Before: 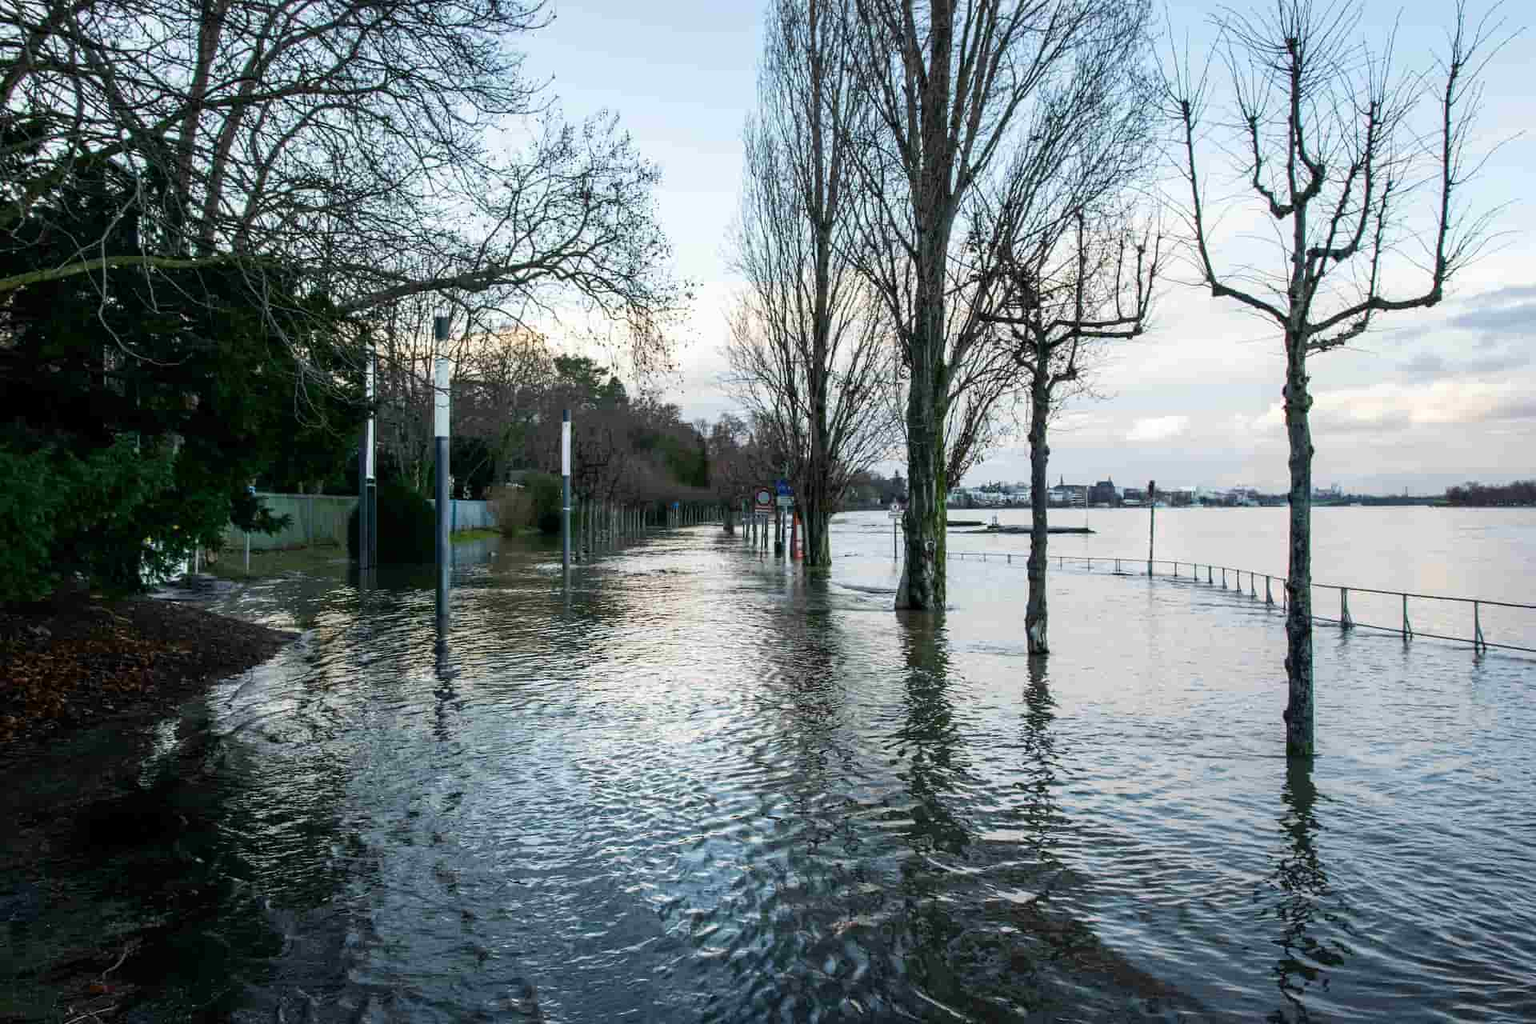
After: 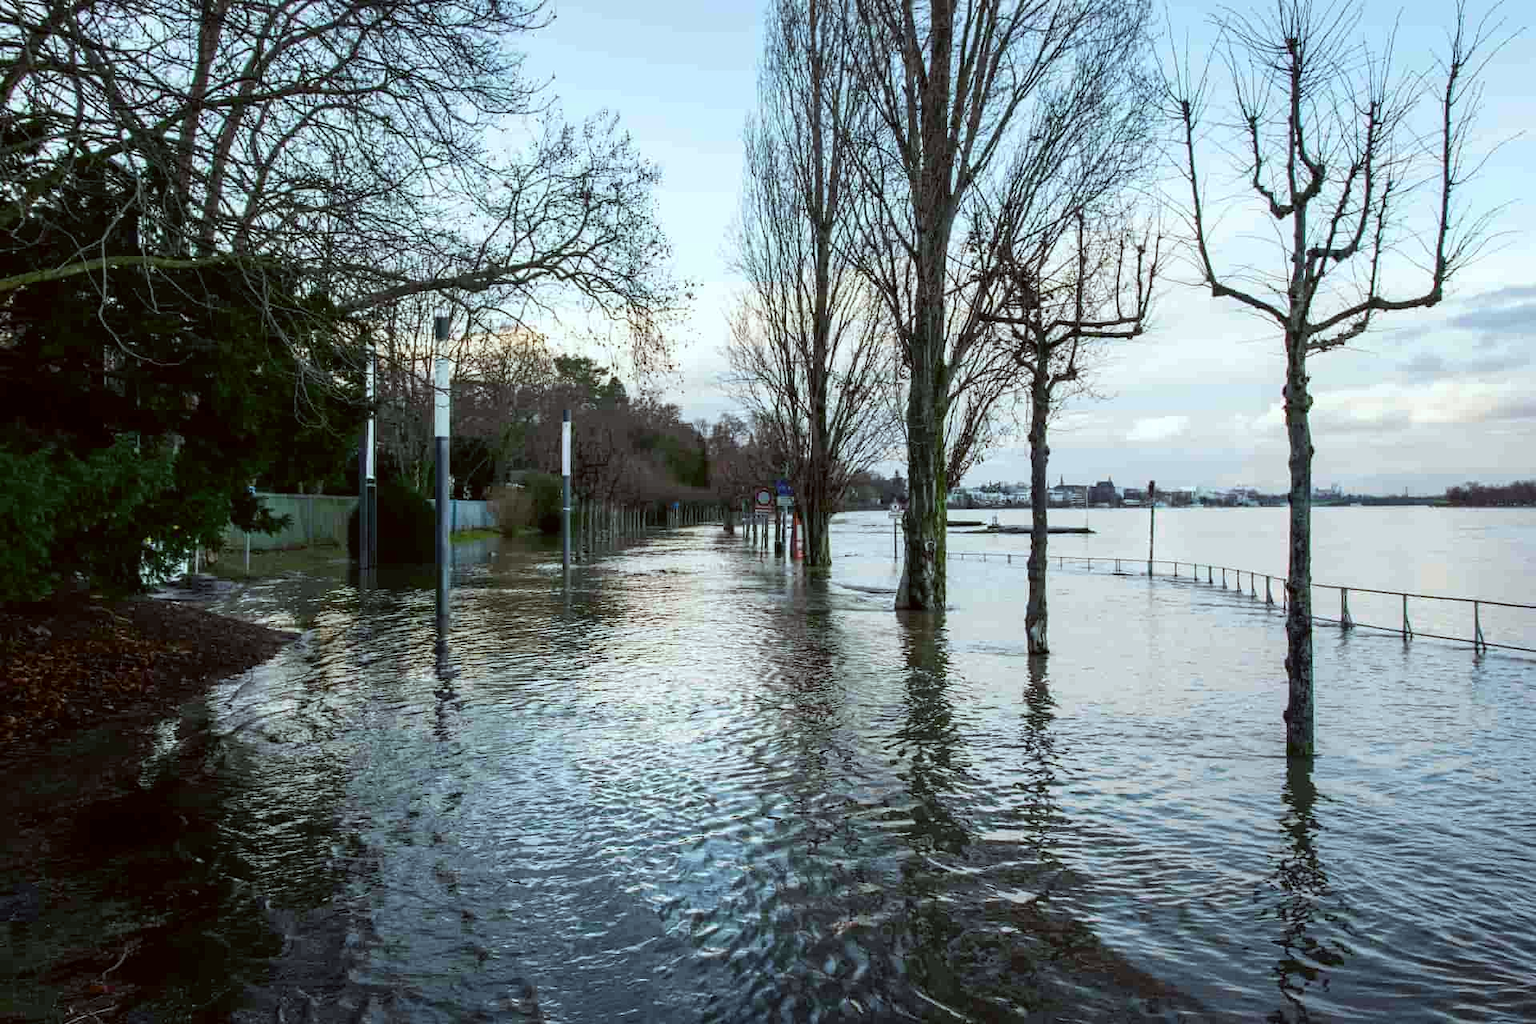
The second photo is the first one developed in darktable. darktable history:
color correction: highlights a* -4.98, highlights b* -3.76, shadows a* 3.83, shadows b* 4.08
rgb levels: preserve colors max RGB
